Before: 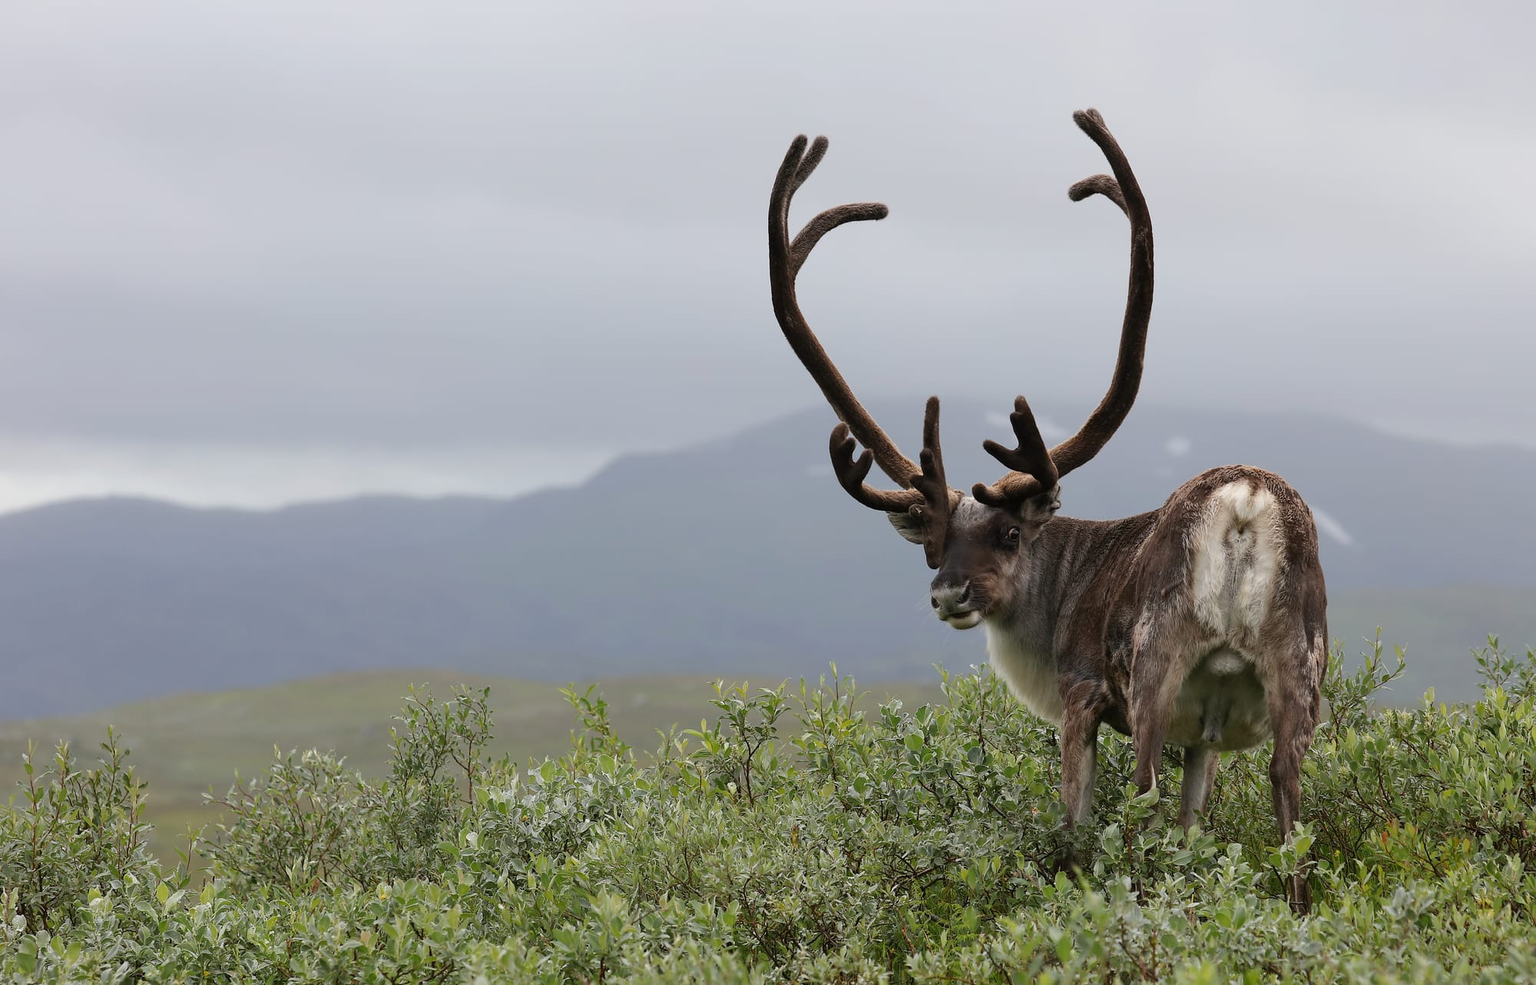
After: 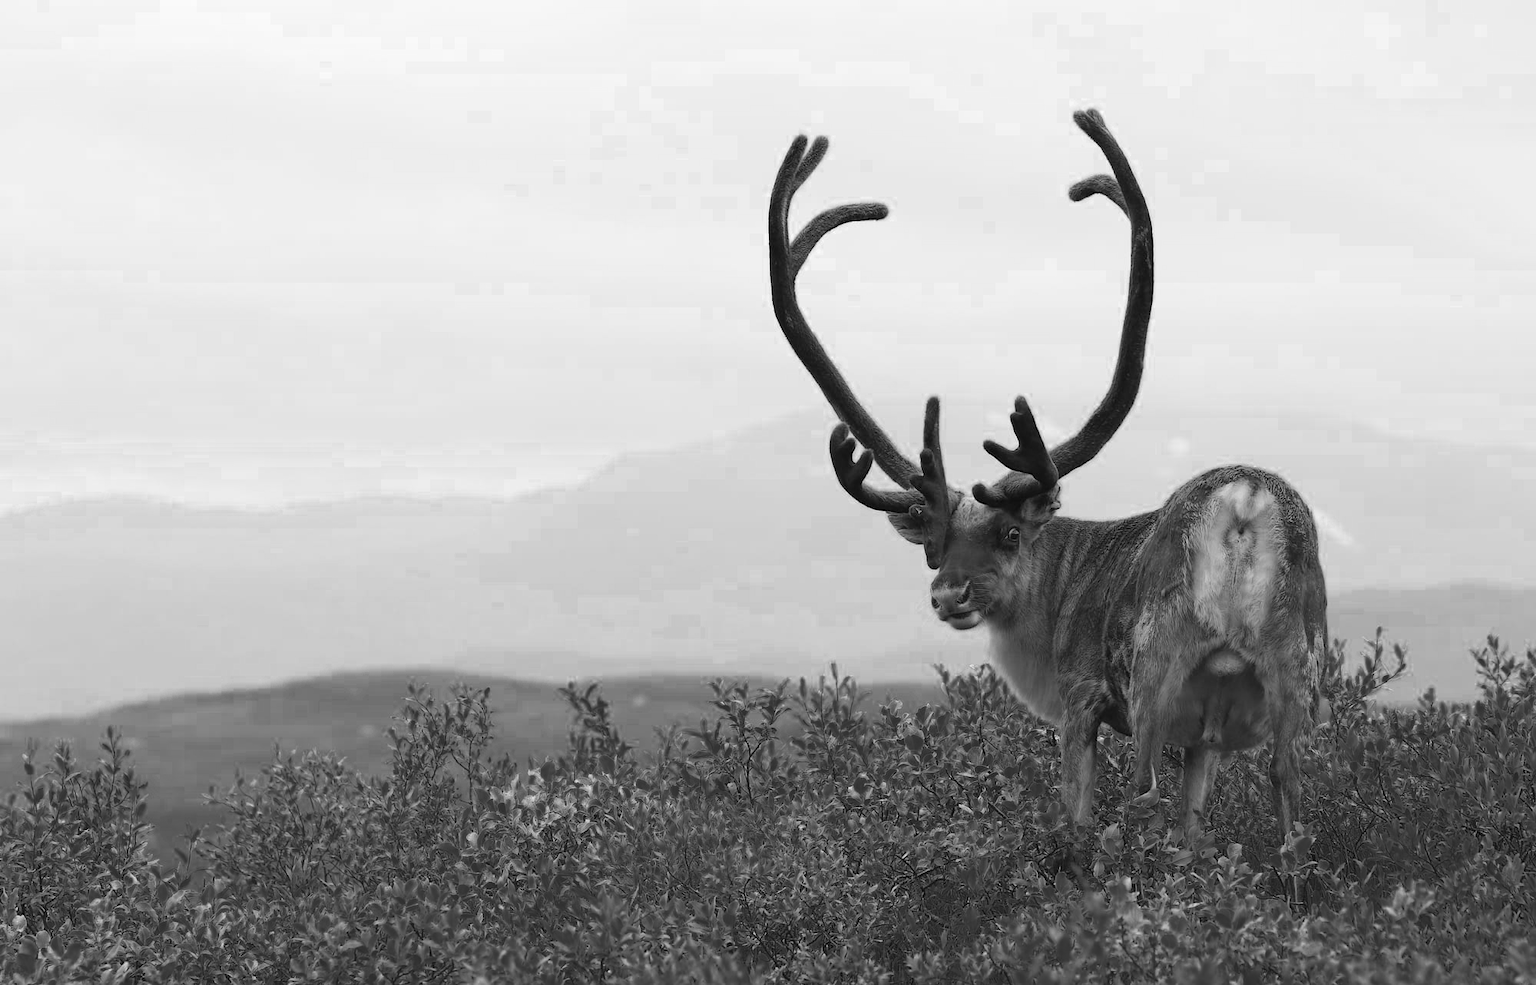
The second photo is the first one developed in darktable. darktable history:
contrast brightness saturation: contrast 0.069, brightness 0.178, saturation 0.416
color zones: curves: ch0 [(0.287, 0.048) (0.493, 0.484) (0.737, 0.816)]; ch1 [(0, 0) (0.143, 0) (0.286, 0) (0.429, 0) (0.571, 0) (0.714, 0) (0.857, 0)]
